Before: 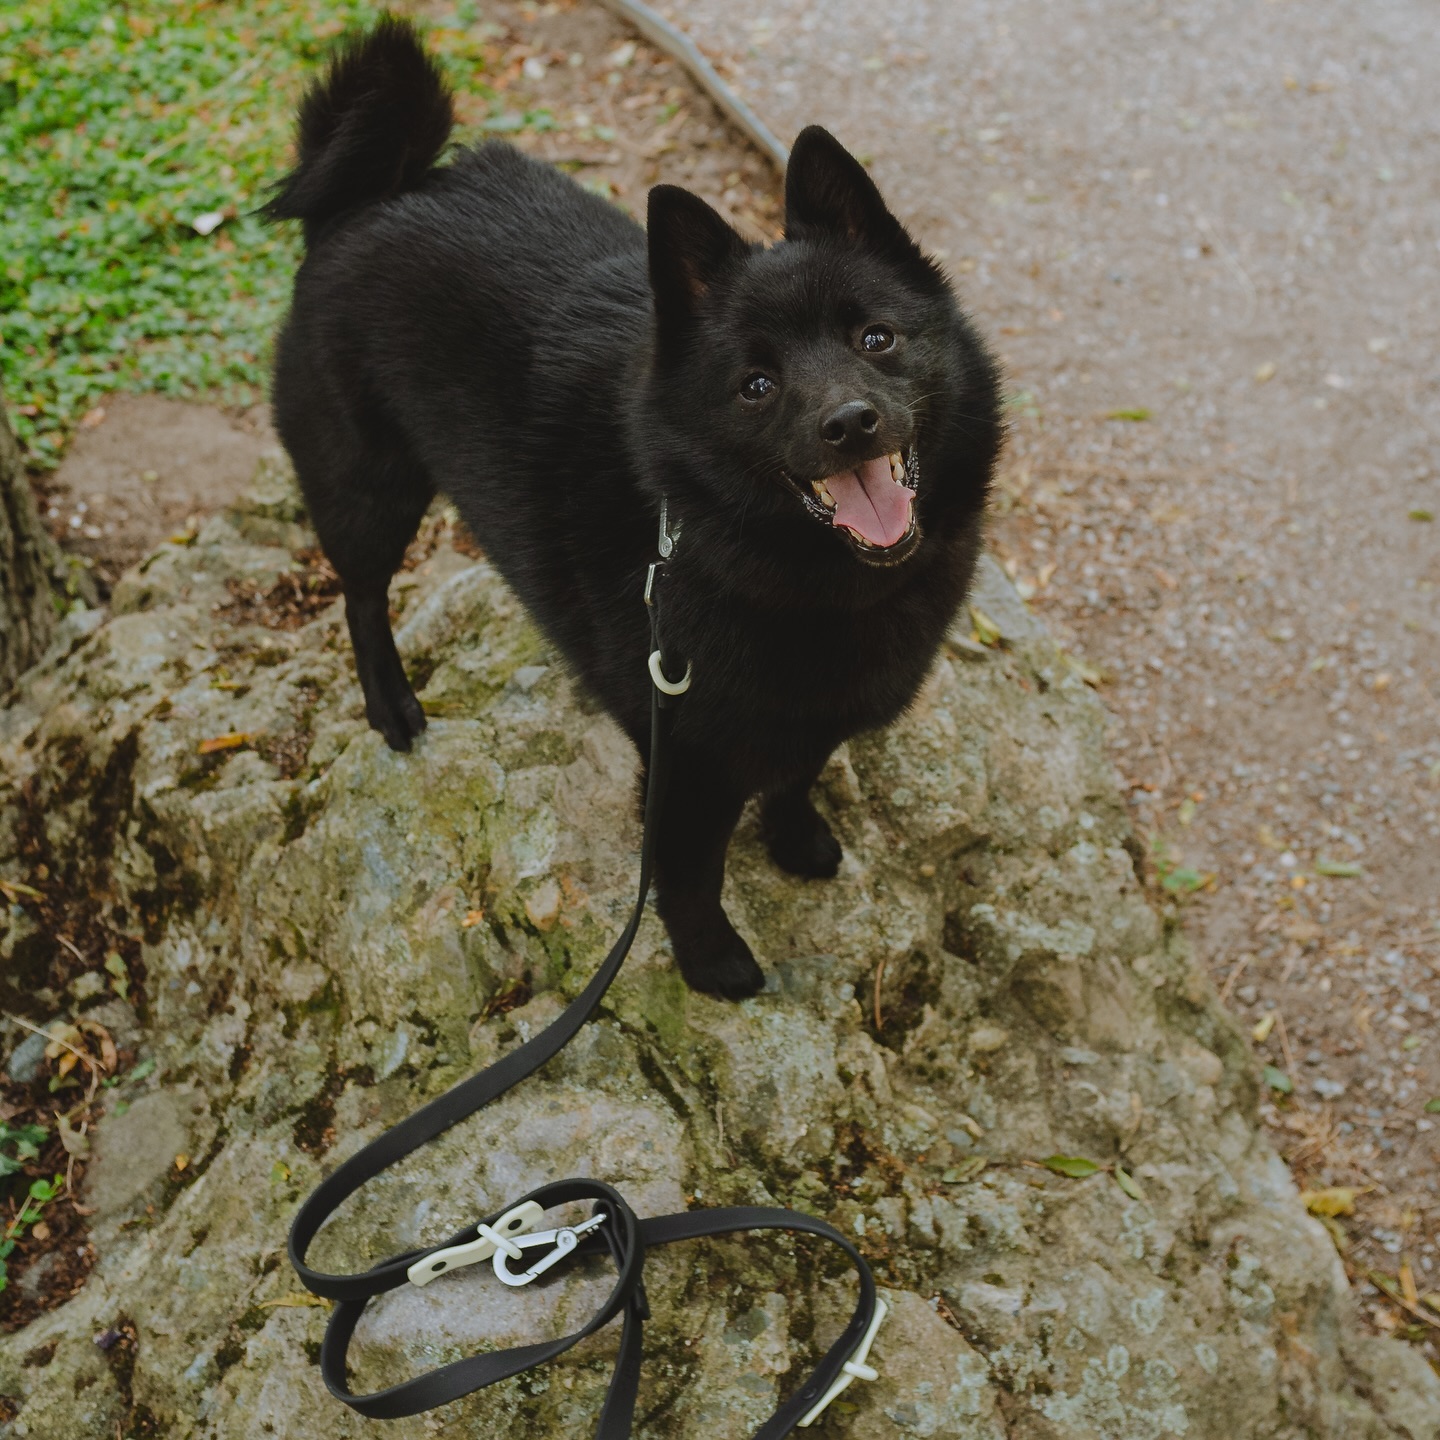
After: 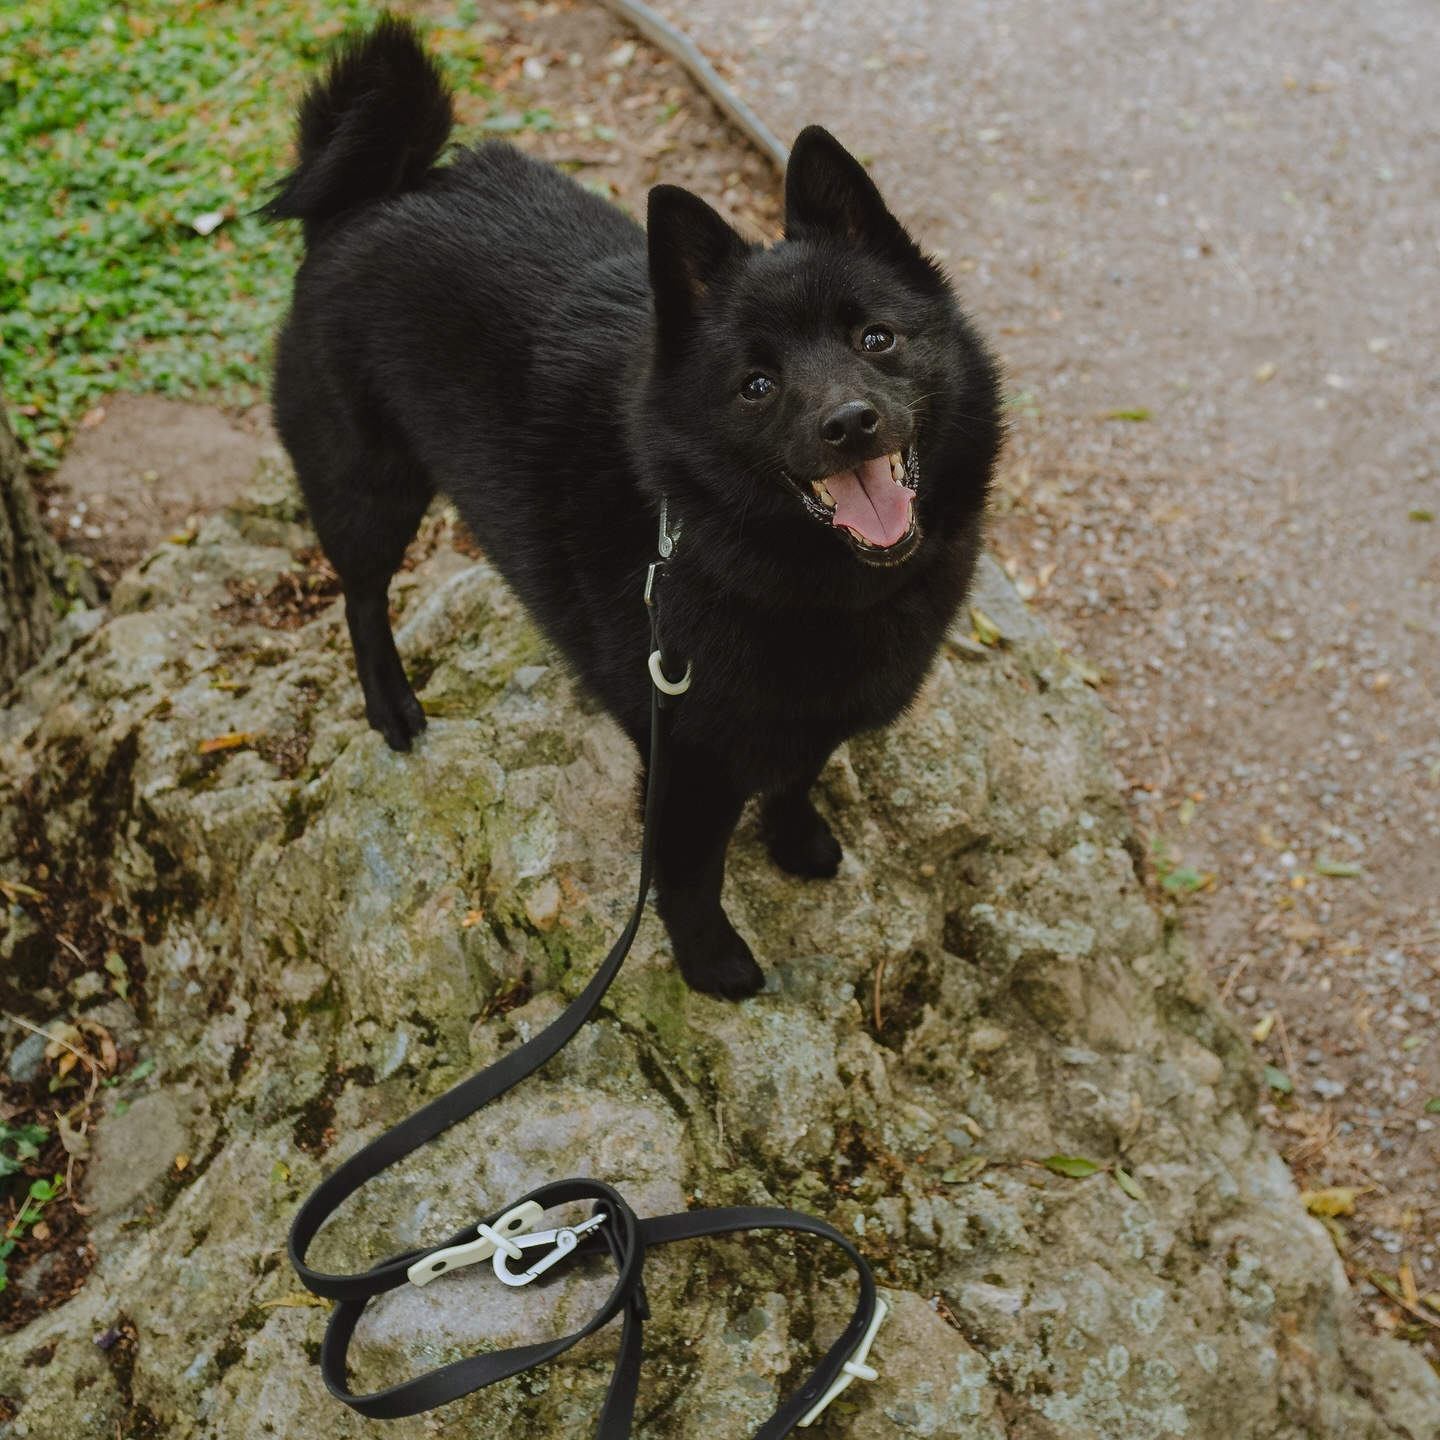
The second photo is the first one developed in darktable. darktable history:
local contrast: highlights 101%, shadows 103%, detail 119%, midtone range 0.2
